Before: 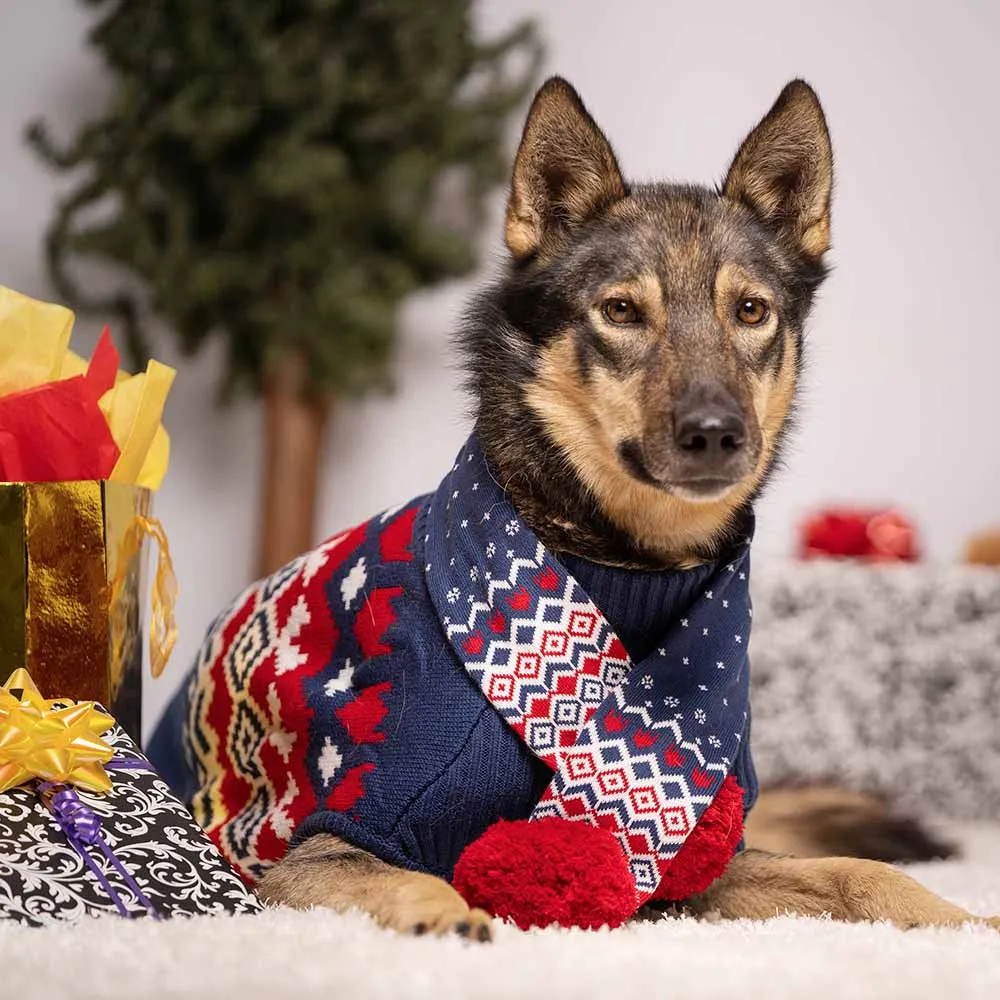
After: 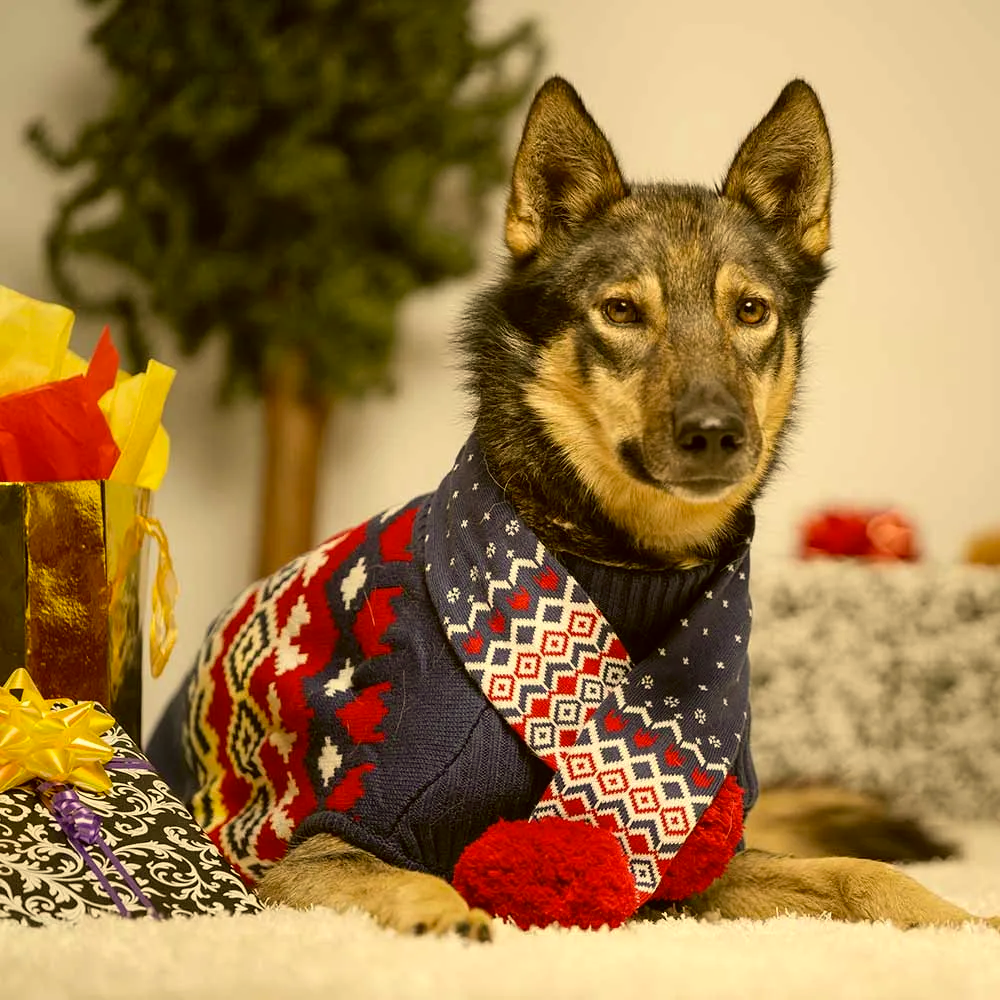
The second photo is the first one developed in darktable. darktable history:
color correction: highlights a* 0.116, highlights b* 29.59, shadows a* -0.217, shadows b* 21.07
